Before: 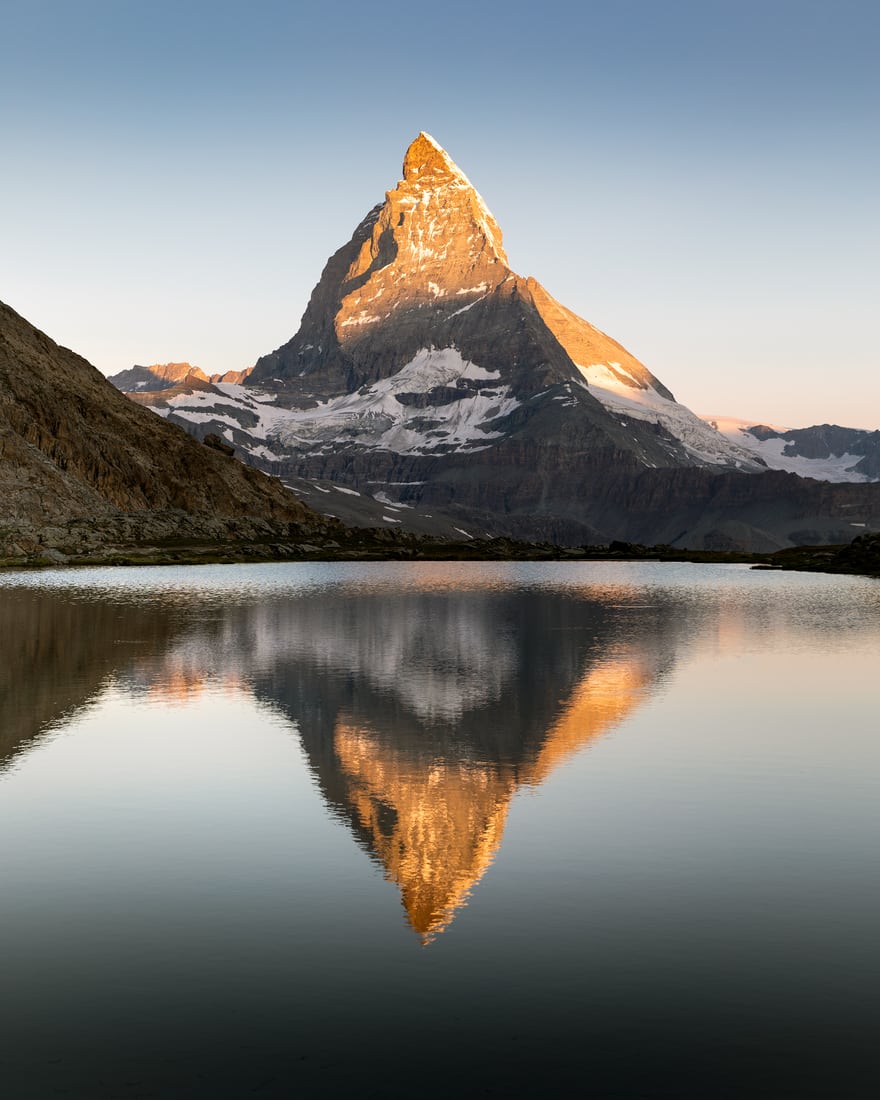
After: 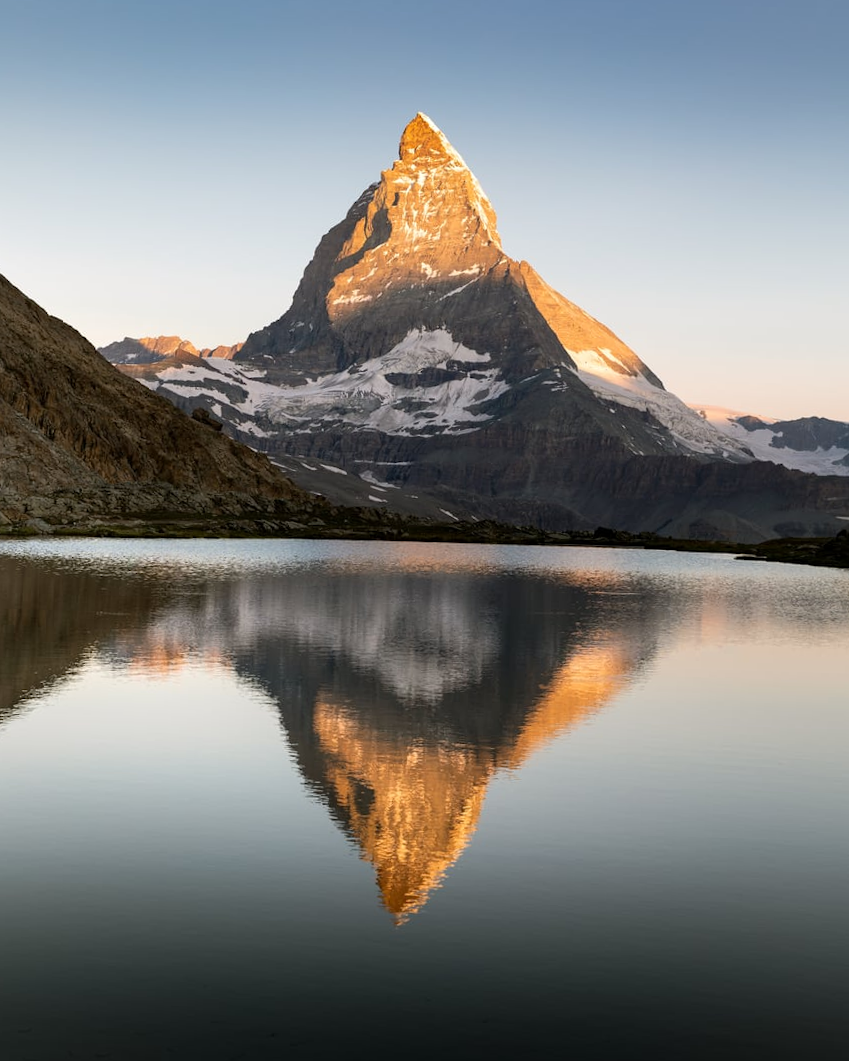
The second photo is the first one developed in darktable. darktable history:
white balance: emerald 1
crop and rotate: angle -1.69°
